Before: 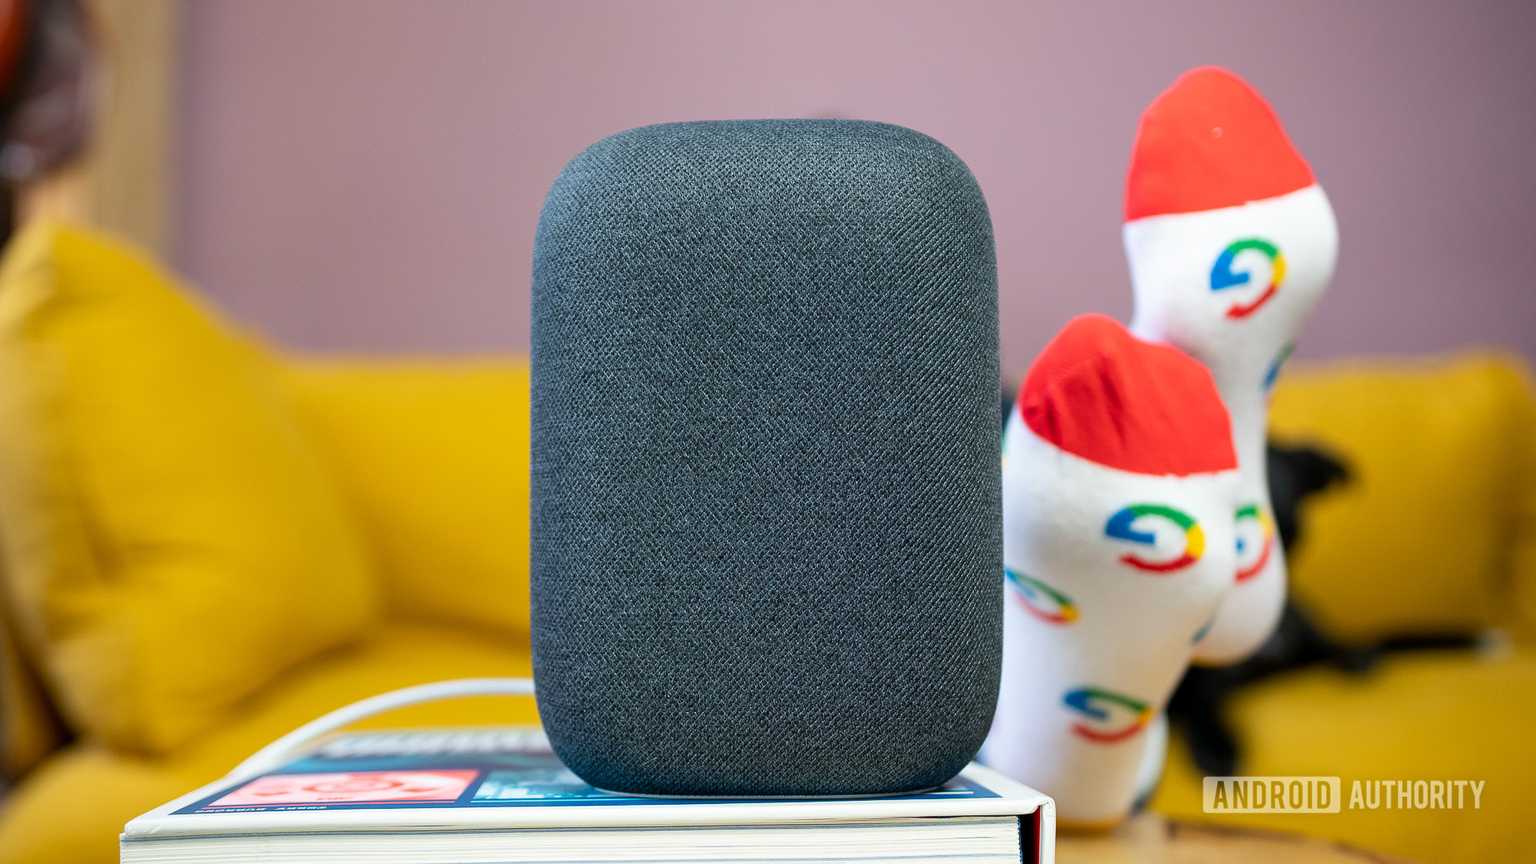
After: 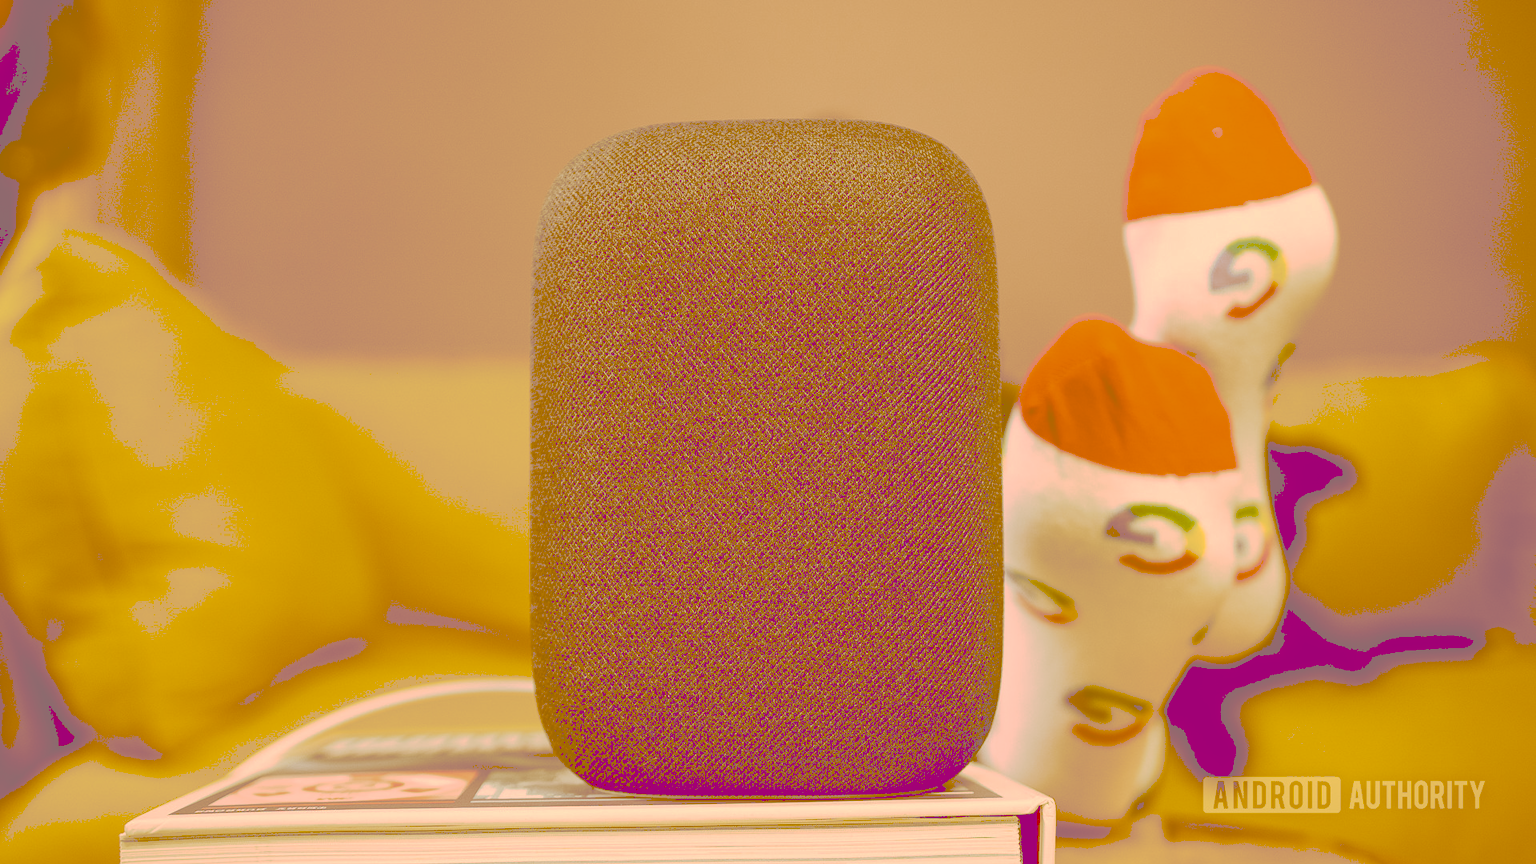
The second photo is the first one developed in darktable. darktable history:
tone curve: curves: ch0 [(0, 0) (0.003, 0.464) (0.011, 0.464) (0.025, 0.464) (0.044, 0.464) (0.069, 0.464) (0.1, 0.463) (0.136, 0.463) (0.177, 0.464) (0.224, 0.469) (0.277, 0.482) (0.335, 0.501) (0.399, 0.53) (0.468, 0.567) (0.543, 0.61) (0.623, 0.663) (0.709, 0.718) (0.801, 0.779) (0.898, 0.842) (1, 1)], preserve colors none
color look up table: target L [100.35, 98.75, 86.95, 83.47, 72.46, 70.63, 66.7, 63.08, 60.82, 58.29, 38.13, 36.95, 34.47, 21.32, 78.06, 74.14, 58.48, 56.41, 46.15, 36.22, 28.92, 25.15, 20.8, 94.62, 76.64, 82, 82.3, 59.96, 56.58, 75.03, 62.26, 40.47, 42.56, 64.66, 40.64, 44.77, 27.92, 20.06, 20.2, 20.81, 87.87, 80.5, 86.98, 74.29, 67.68, 71.45, 44.75, 46.73, 21.66], target a [-2.553, 4.549, -12.91, -13.82, 5.374, -15.78, -2.479, 18.98, 14.5, -9.358, 26.74, 22.31, 42.64, 66.96, 21.82, 23.36, 57.65, 36.64, 37.32, 65.81, 81, 74.07, 66.05, 20.57, 26.84, 24.61, 17.34, 59.91, 40.65, 35.13, 28.91, 69.86, 40.58, 30.54, 41.46, 55.3, 79.13, 64.7, 64.97, 66.07, -2.363, 7.854, 10.15, 12.38, 6.029, 12.73, 16.1, 28.02, 67.6], target b [98.08, 67.76, 46.79, 143.29, 124.38, 121.16, 114.2, 108.18, 104.1, 100.17, 65.46, 63.4, 59.07, 36.48, 57.88, 127.12, 100.23, 96.6, 79.25, 62.14, 49.51, 43.06, 35.59, 29.6, 35.53, 10.58, 13.44, 21.42, 64.66, -0.46, 27.32, 69.17, 72.79, 5.745, 69.34, 0.28, 47.42, 34.3, 34.48, 35.57, 22.12, 43.76, 17.23, 33.87, 41.18, 17.88, 76.62, 79.85, 37], num patches 49
